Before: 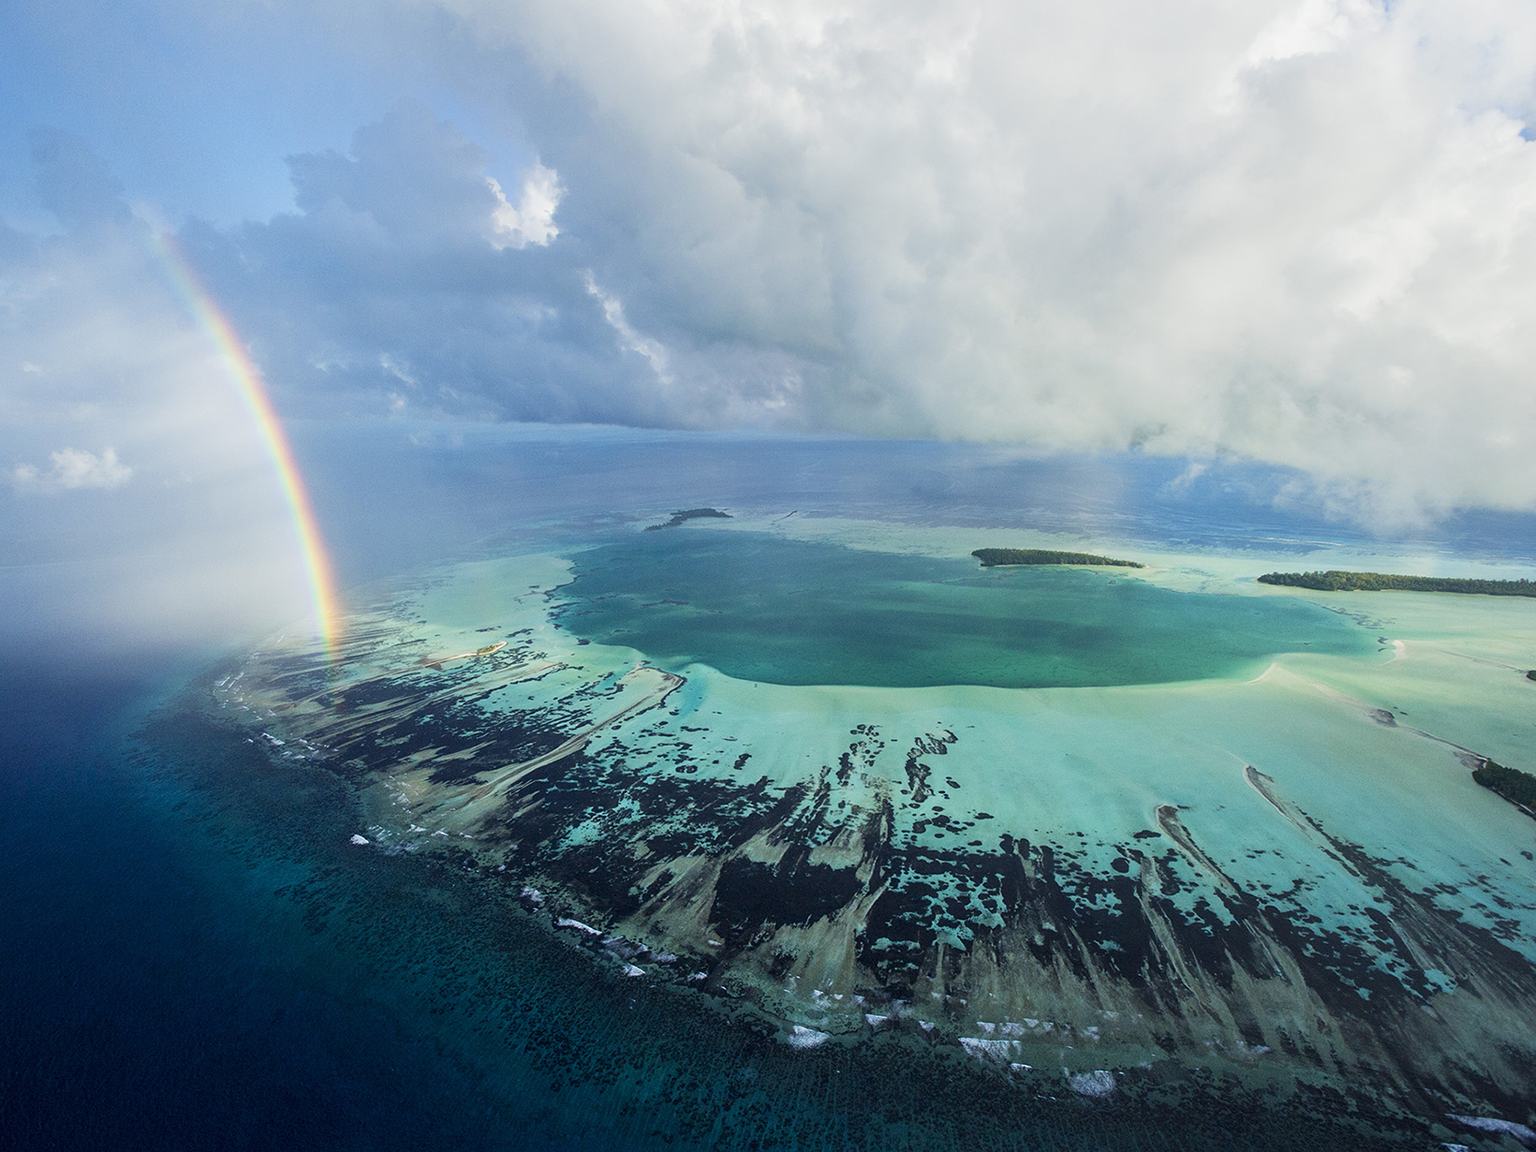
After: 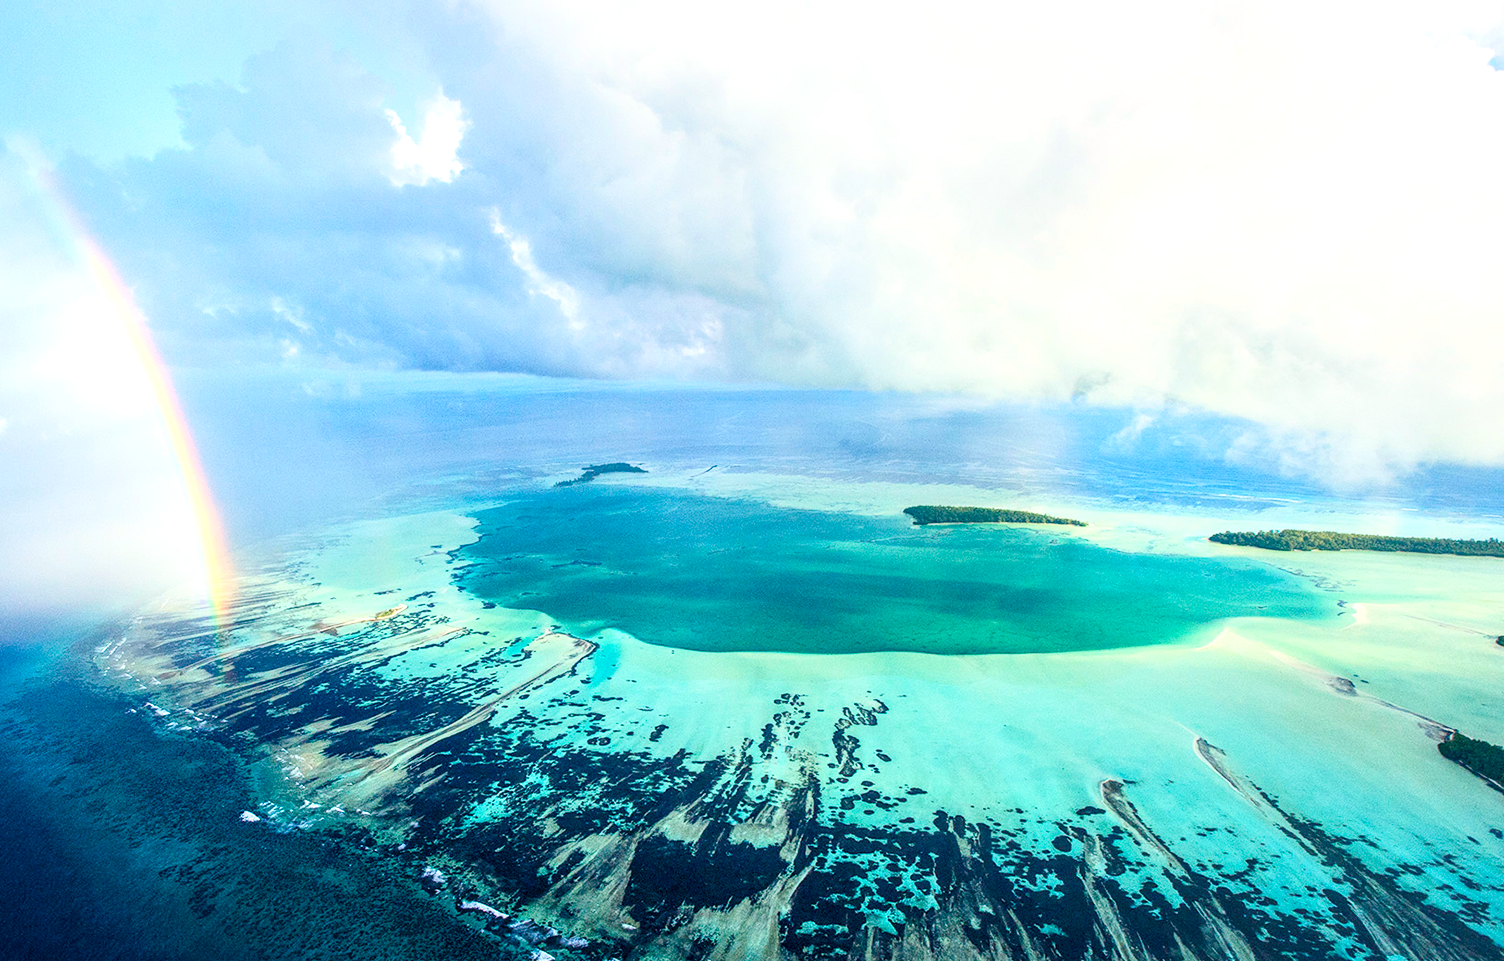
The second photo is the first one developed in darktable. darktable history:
crop: left 8.22%, top 6.533%, bottom 15.266%
color balance rgb: shadows lift › chroma 0.859%, shadows lift › hue 113.74°, linear chroma grading › global chroma 17.011%, perceptual saturation grading › global saturation 25.545%, perceptual saturation grading › highlights -50.551%, perceptual saturation grading › shadows 30.35%, global vibrance 20%
exposure: exposure 0.603 EV, compensate highlight preservation false
local contrast: on, module defaults
contrast brightness saturation: contrast 0.2, brightness 0.155, saturation 0.217
color correction: highlights a* 2.9, highlights b* 5.01, shadows a* -1.68, shadows b* -4.84, saturation 0.788
